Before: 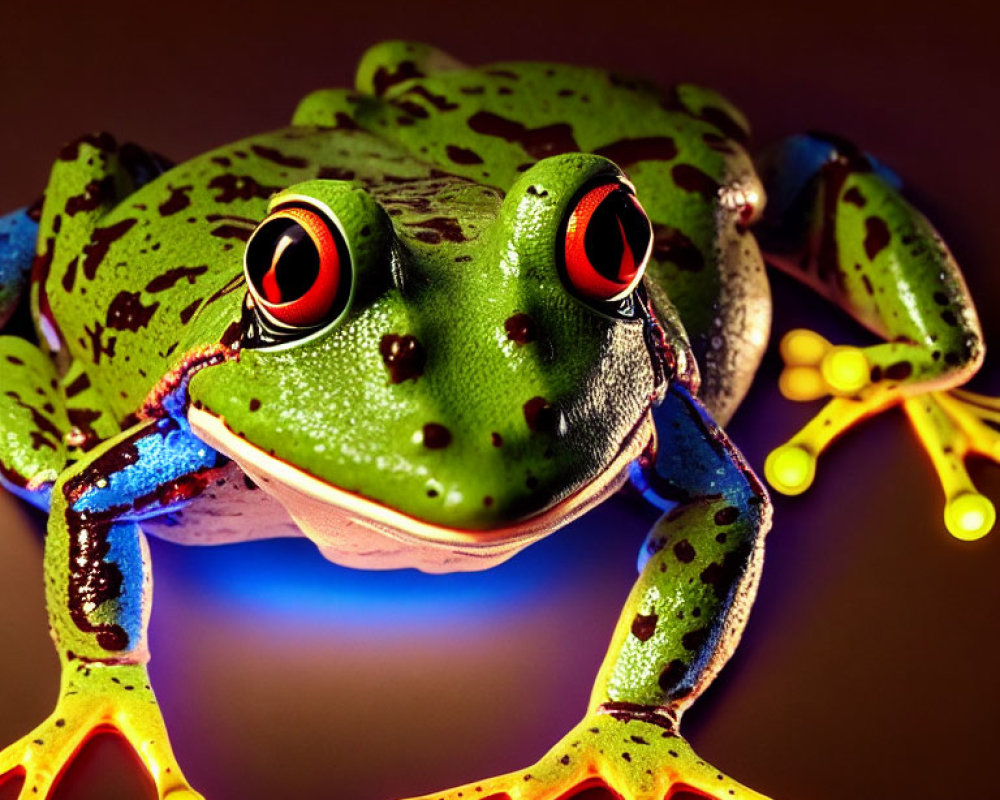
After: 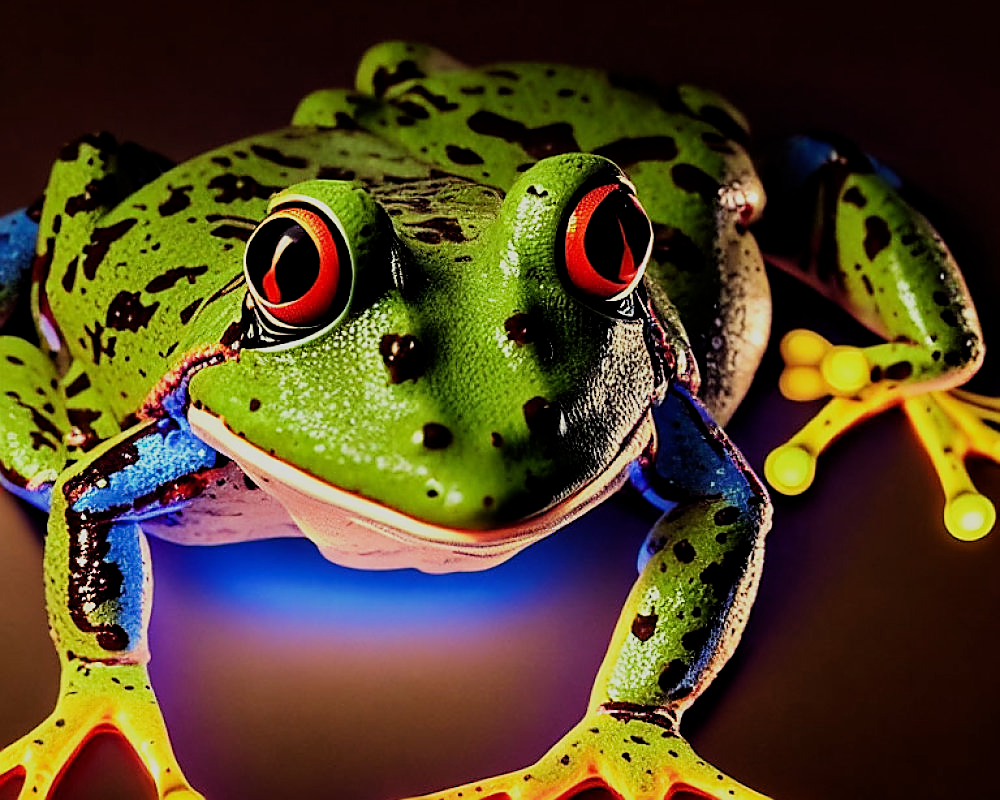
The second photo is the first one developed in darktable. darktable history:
filmic rgb: middle gray luminance 28.81%, black relative exposure -10.34 EV, white relative exposure 5.47 EV, threshold 5.98 EV, target black luminance 0%, hardness 3.94, latitude 2.9%, contrast 1.123, highlights saturation mix 5.35%, shadows ↔ highlights balance 15.22%, enable highlight reconstruction true
sharpen: radius 1.393, amount 1.238, threshold 0.812
